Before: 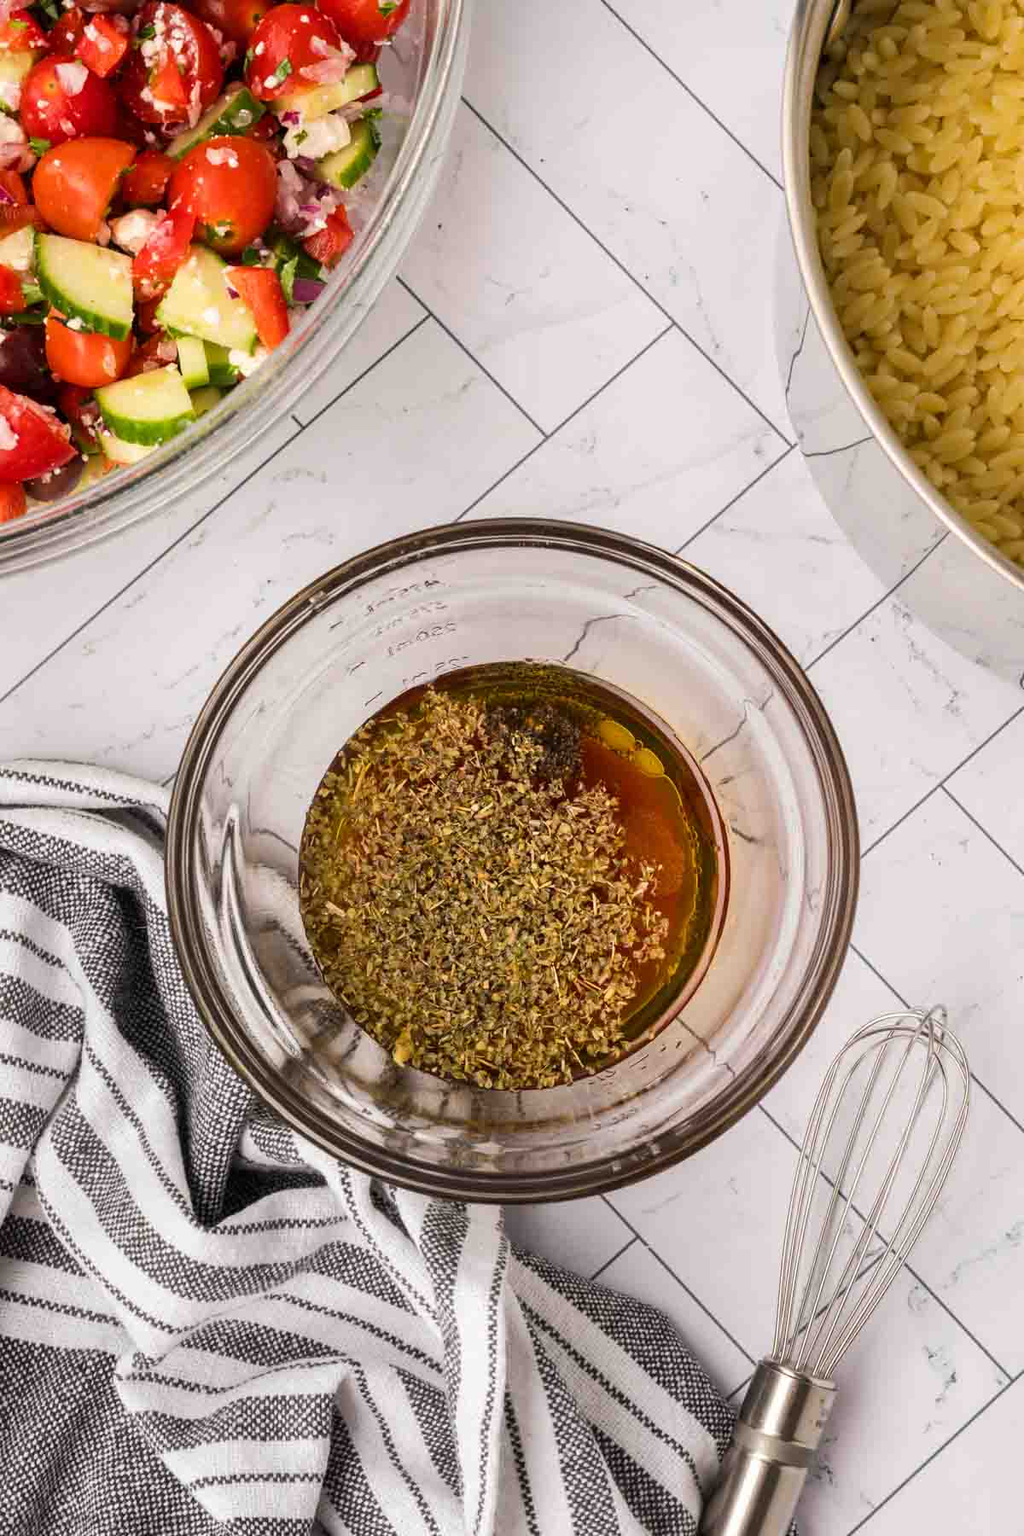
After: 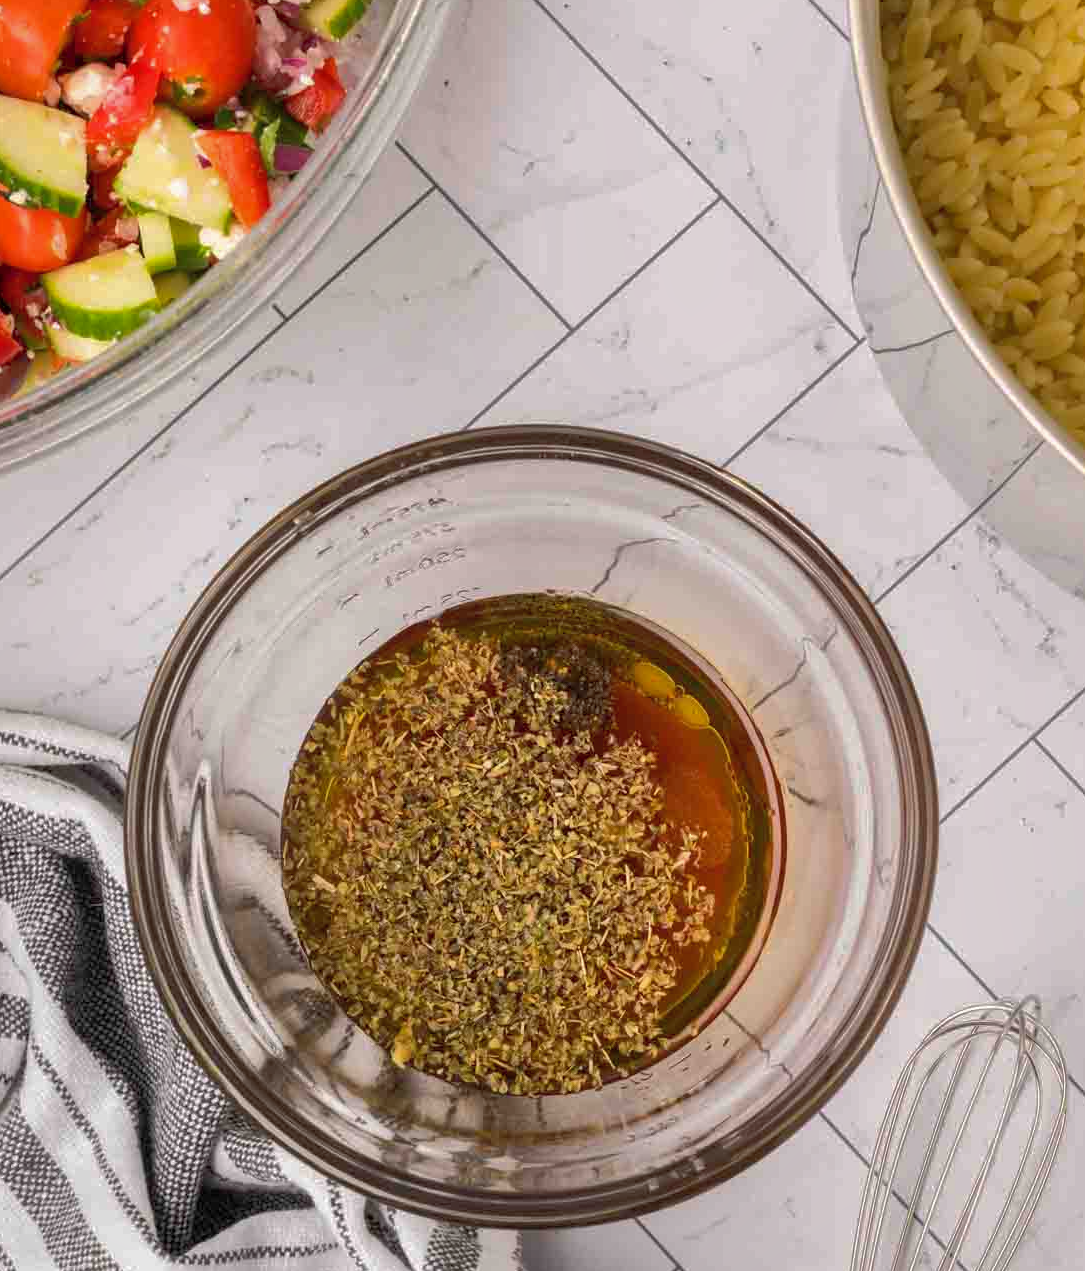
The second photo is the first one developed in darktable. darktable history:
shadows and highlights: on, module defaults
crop: left 5.818%, top 10.138%, right 3.762%, bottom 19.21%
